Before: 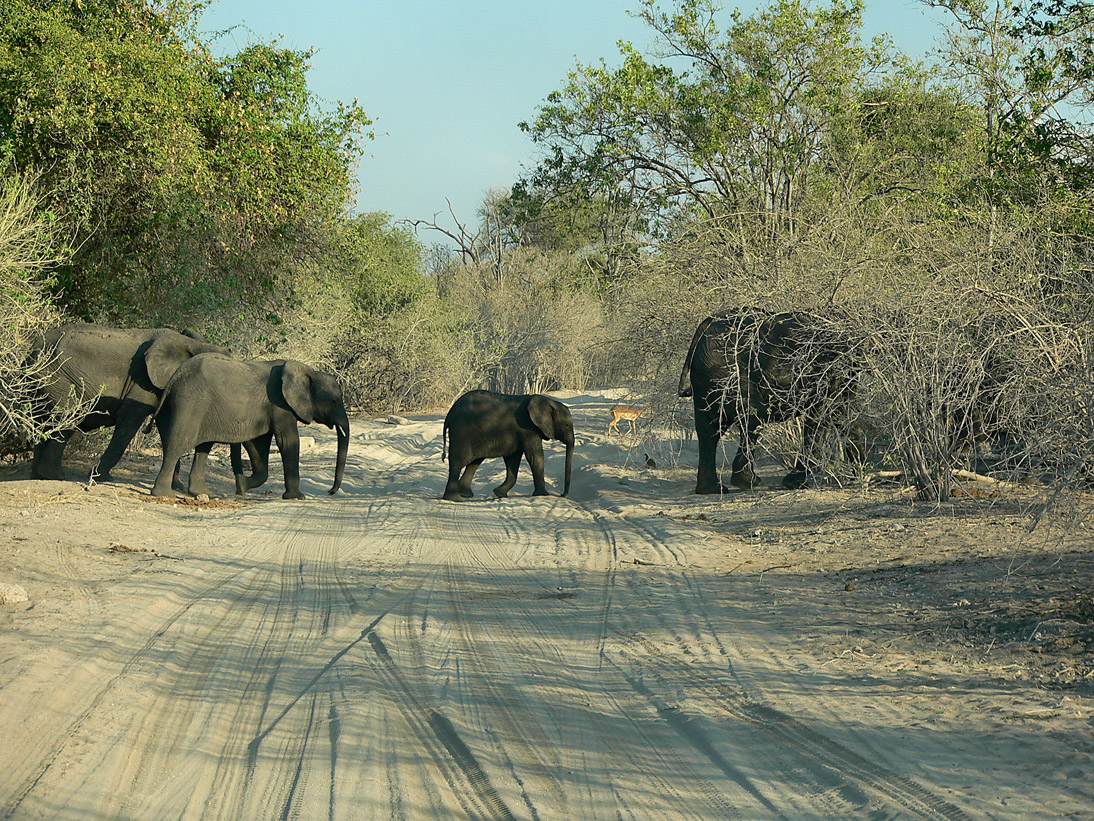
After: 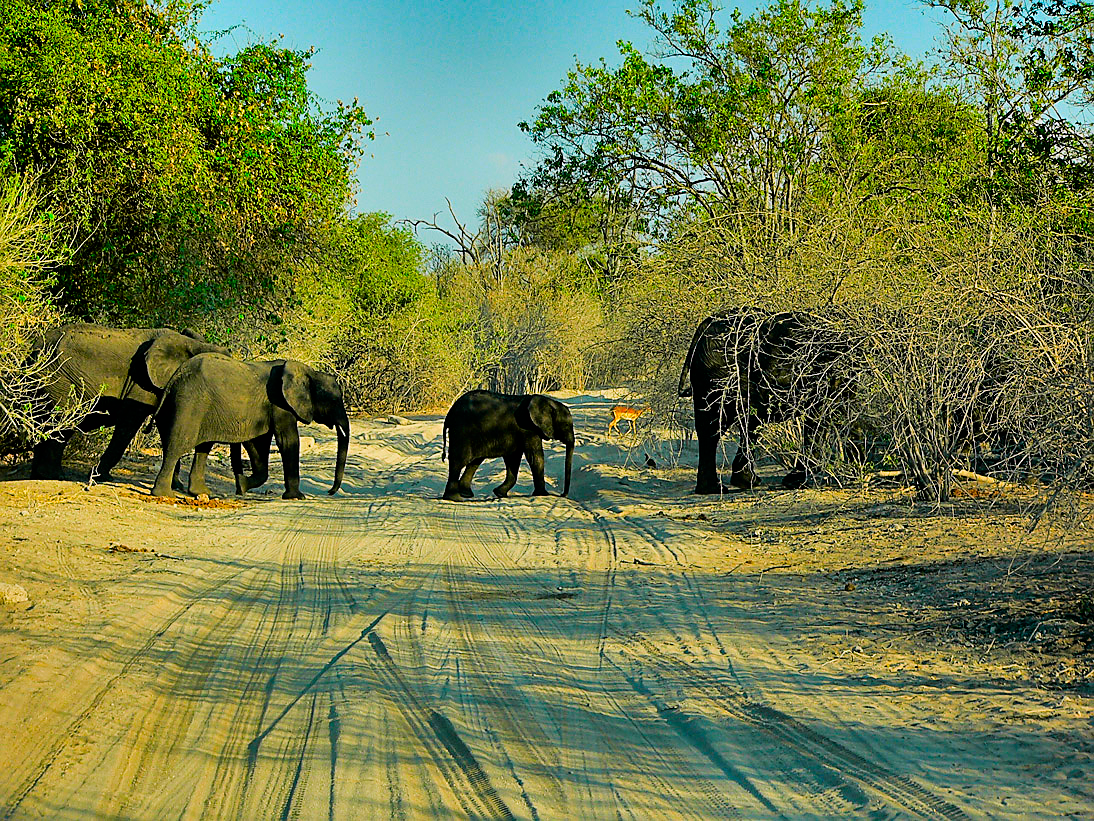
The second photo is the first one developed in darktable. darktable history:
shadows and highlights: shadows 24.5, highlights -78.15, soften with gaussian
sharpen: on, module defaults
filmic rgb: black relative exposure -5 EV, white relative exposure 3.5 EV, hardness 3.19, contrast 1.3, highlights saturation mix -50%
color correction: highlights a* 1.59, highlights b* -1.7, saturation 2.48
